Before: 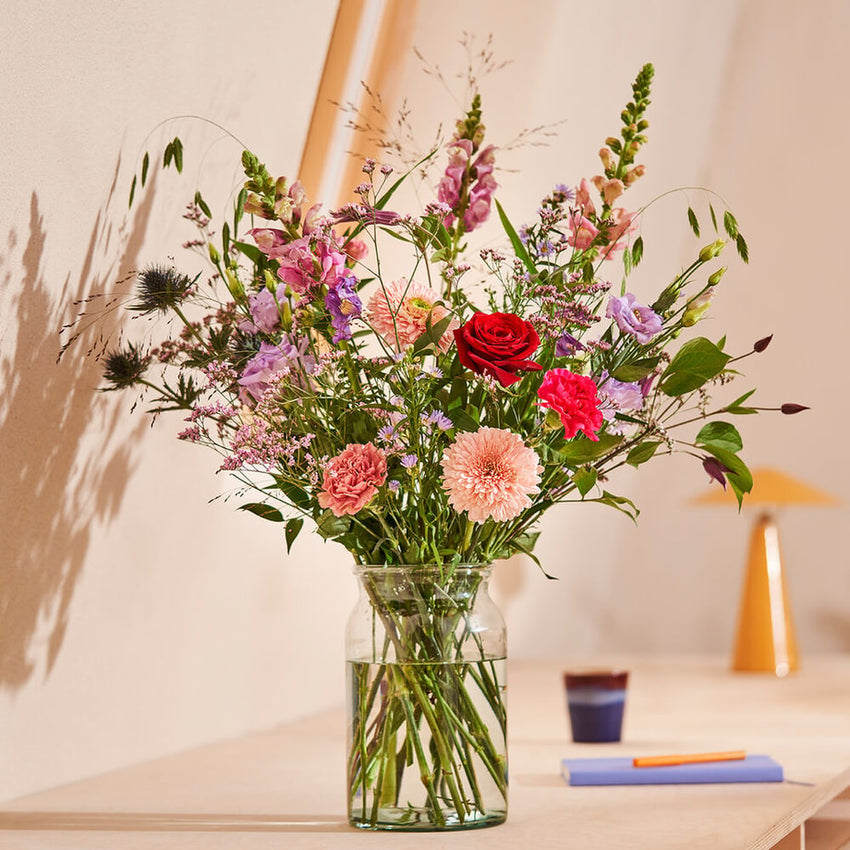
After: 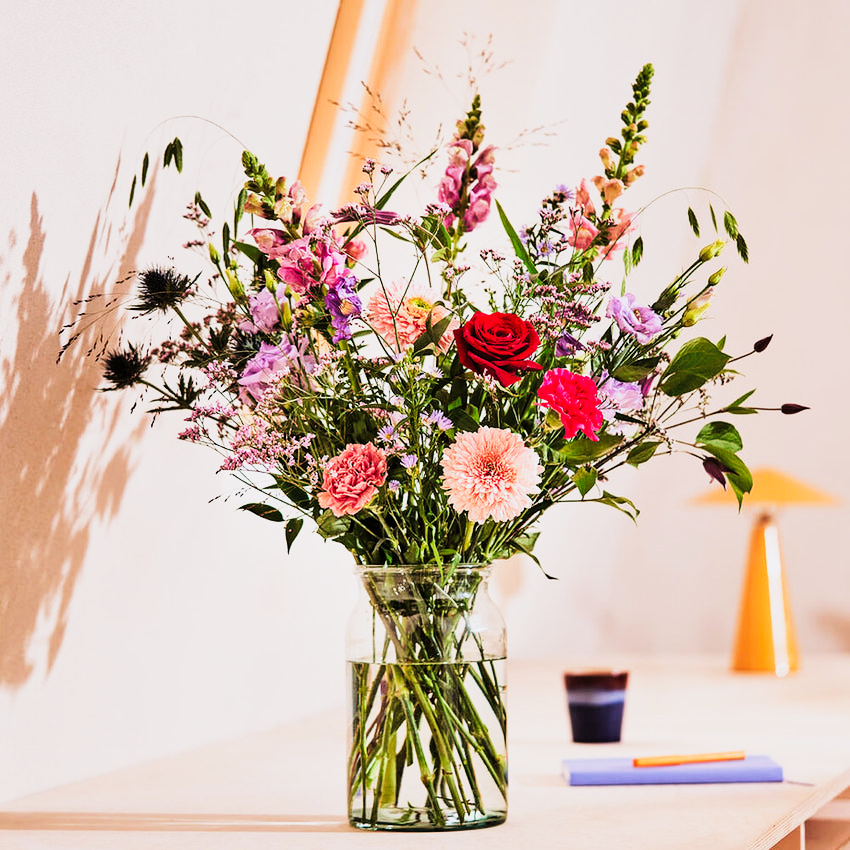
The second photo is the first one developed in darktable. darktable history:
color calibration: illuminant as shot in camera, x 0.358, y 0.373, temperature 4628.91 K
tone curve: curves: ch0 [(0, 0) (0.003, 0.011) (0.011, 0.019) (0.025, 0.03) (0.044, 0.045) (0.069, 0.061) (0.1, 0.085) (0.136, 0.119) (0.177, 0.159) (0.224, 0.205) (0.277, 0.261) (0.335, 0.329) (0.399, 0.407) (0.468, 0.508) (0.543, 0.606) (0.623, 0.71) (0.709, 0.815) (0.801, 0.903) (0.898, 0.957) (1, 1)], preserve colors none
filmic rgb: black relative exposure -5 EV, hardness 2.88, contrast 1.3, highlights saturation mix -30%
